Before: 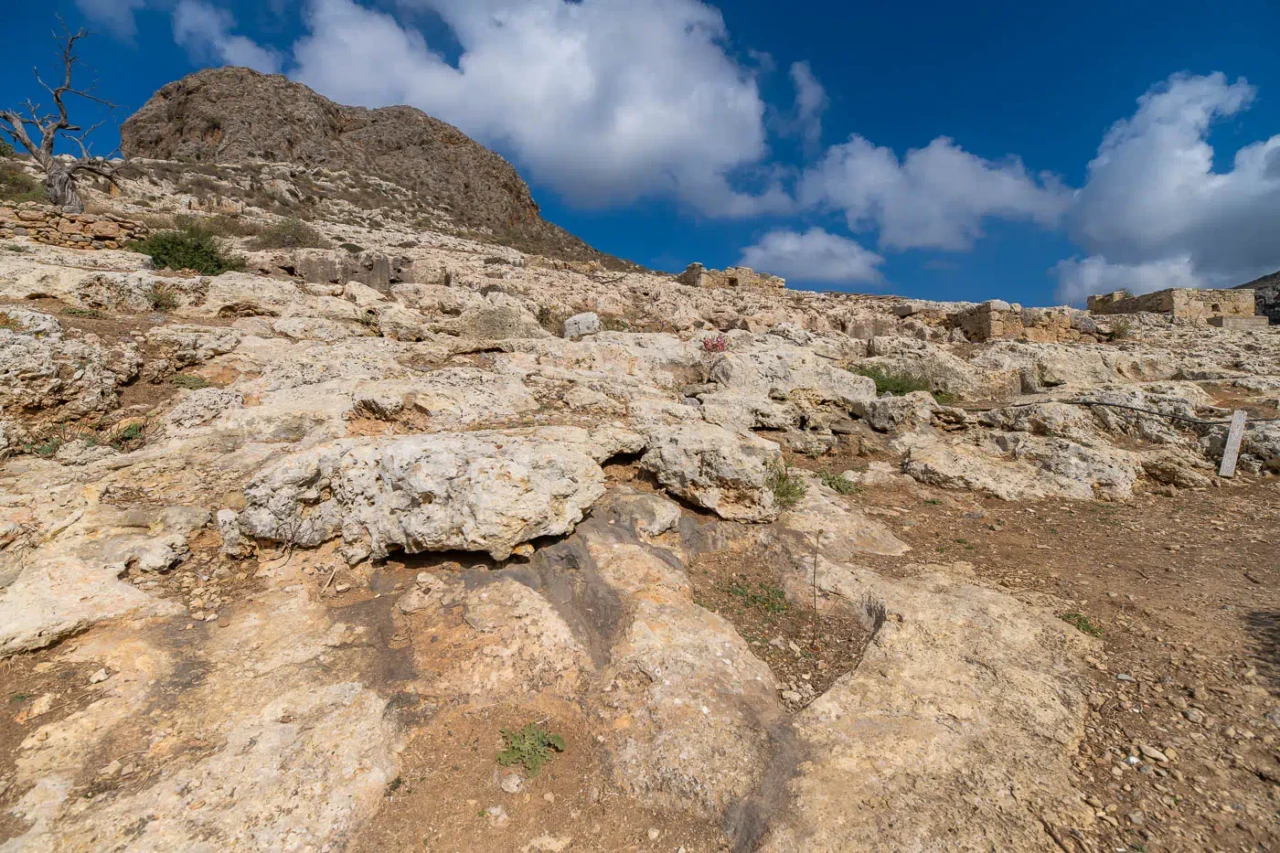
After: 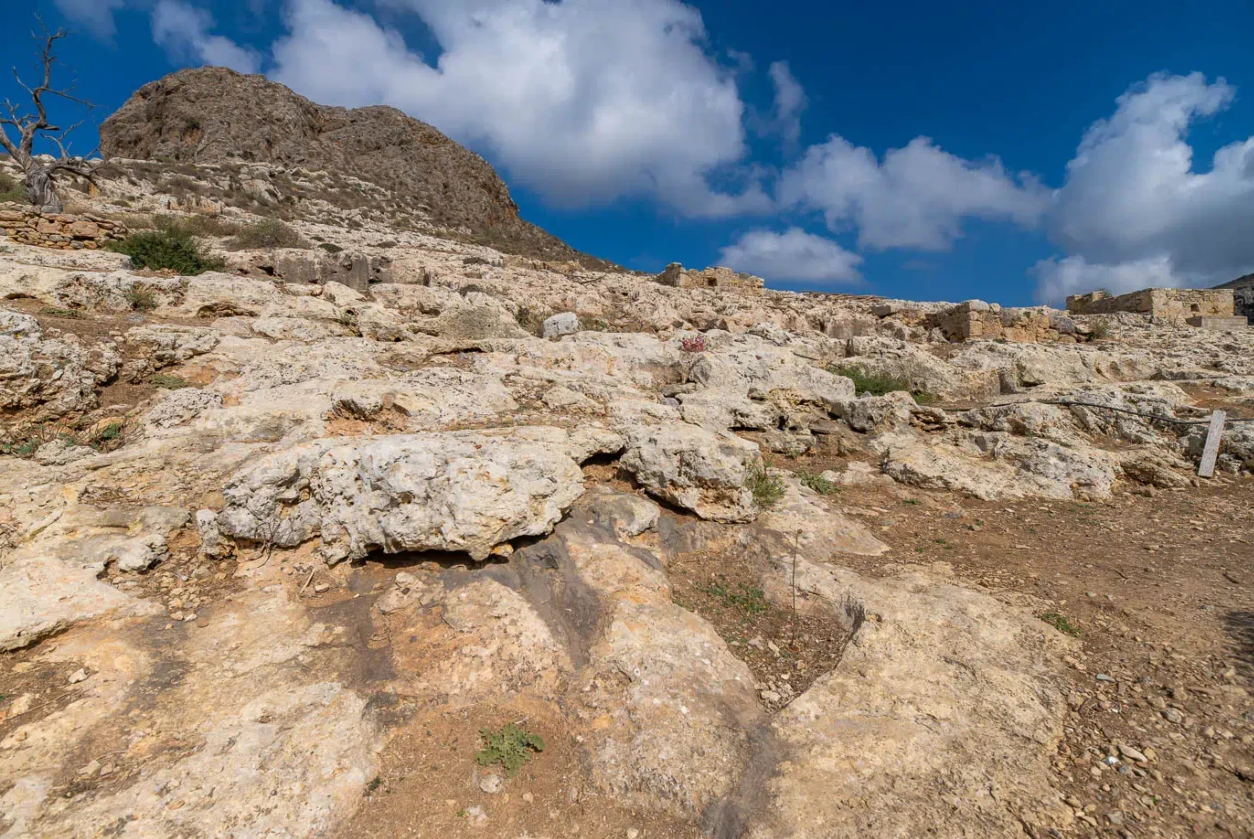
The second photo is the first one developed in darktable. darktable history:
crop: left 1.687%, right 0.275%, bottom 1.575%
